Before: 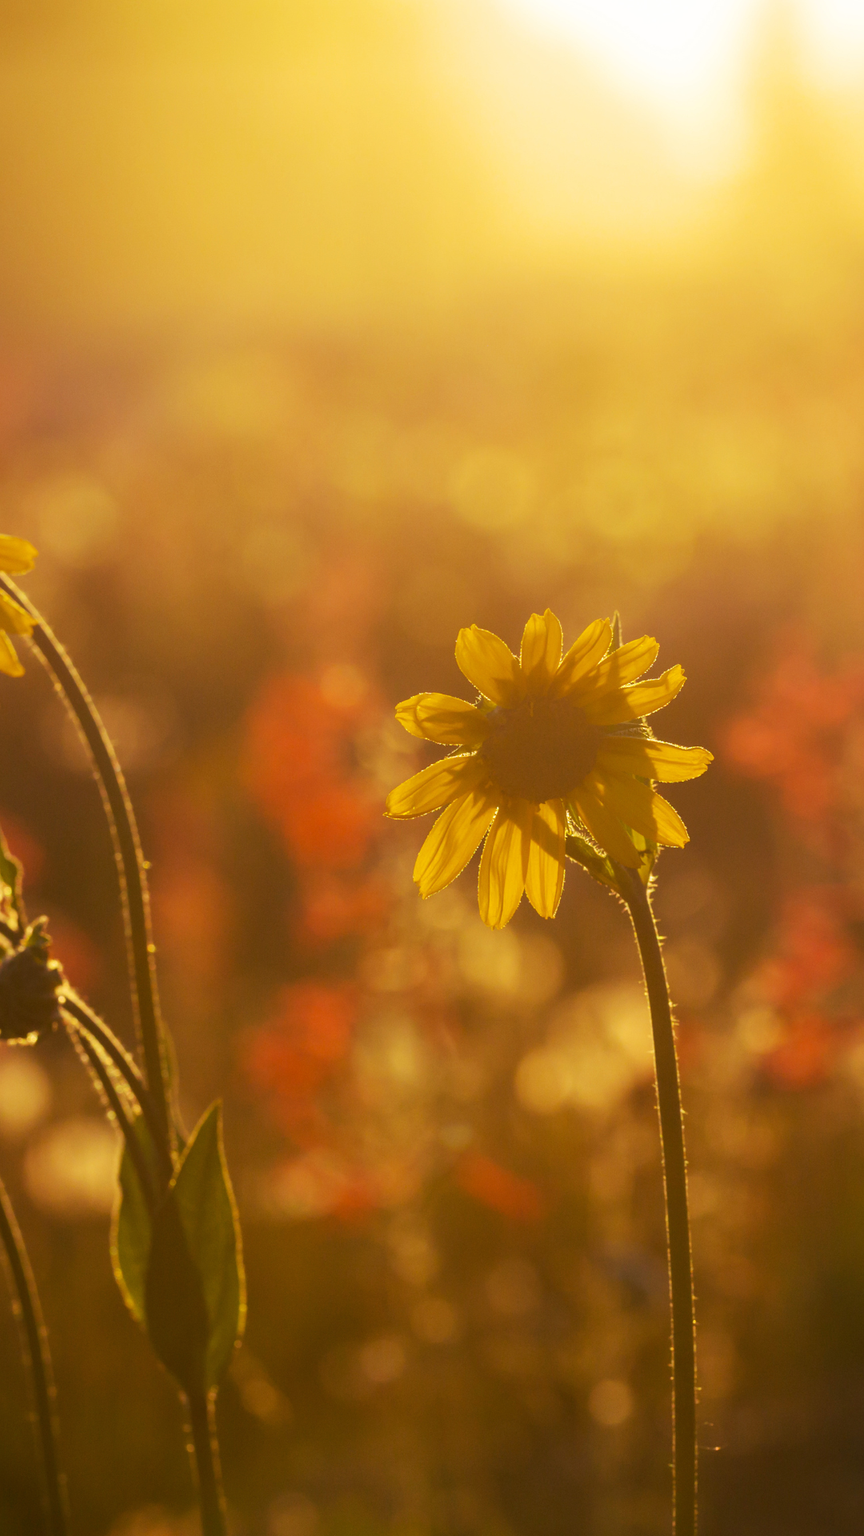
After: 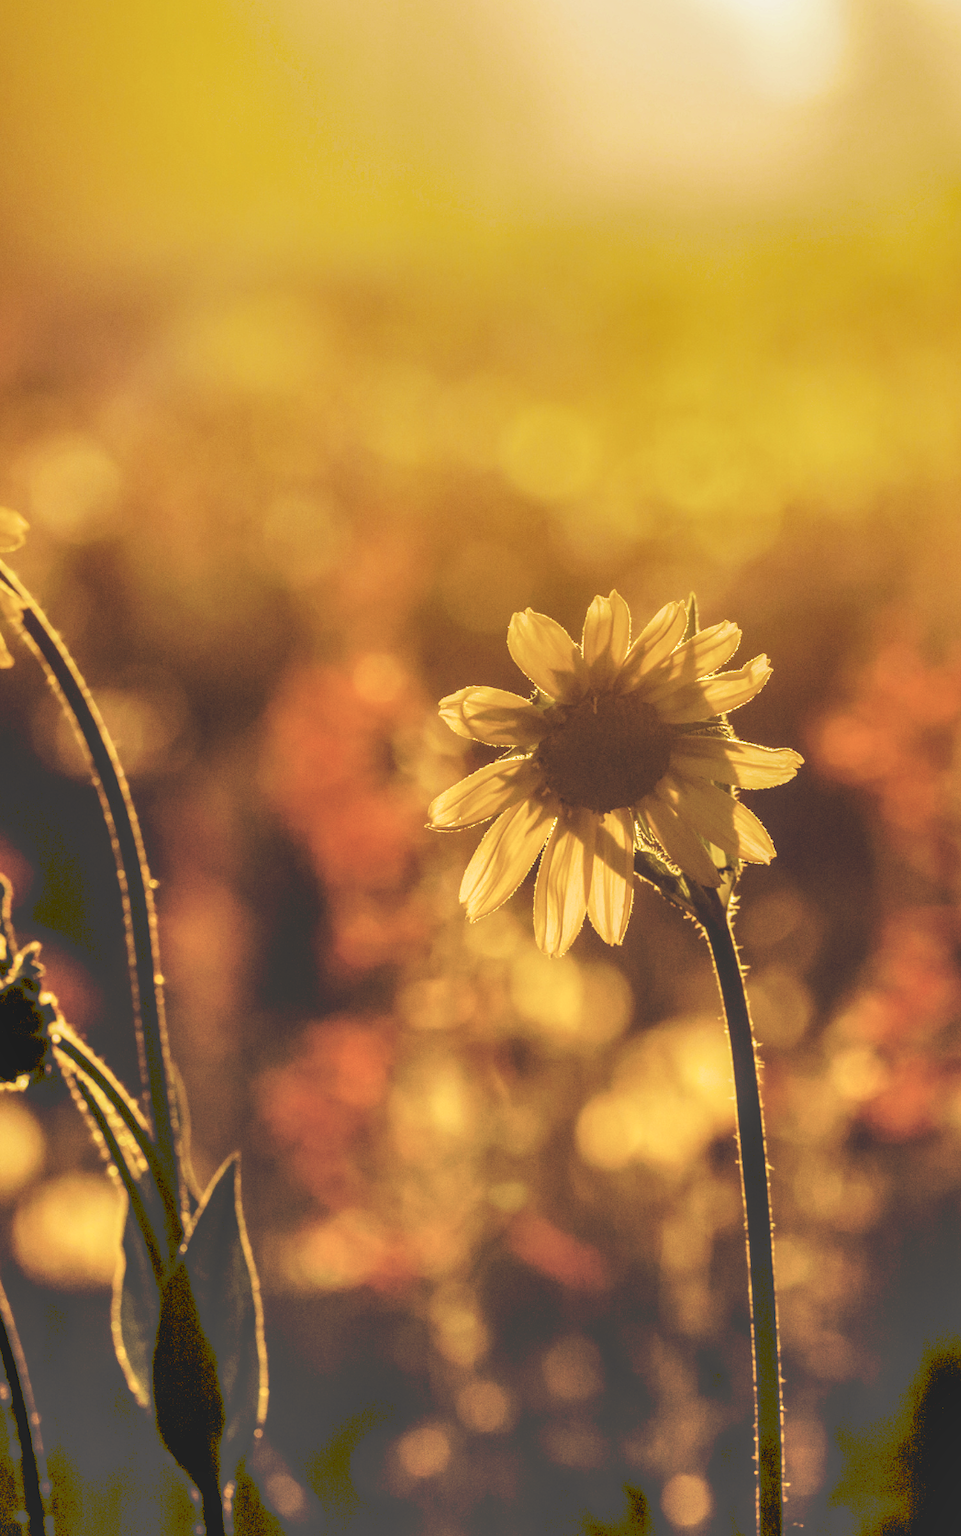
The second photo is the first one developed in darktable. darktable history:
crop: left 1.507%, top 6.147%, right 1.379%, bottom 6.637%
shadows and highlights: soften with gaussian
tone curve: curves: ch0 [(0, 0) (0.003, 0.277) (0.011, 0.277) (0.025, 0.279) (0.044, 0.282) (0.069, 0.286) (0.1, 0.289) (0.136, 0.294) (0.177, 0.318) (0.224, 0.345) (0.277, 0.379) (0.335, 0.425) (0.399, 0.481) (0.468, 0.542) (0.543, 0.594) (0.623, 0.662) (0.709, 0.731) (0.801, 0.792) (0.898, 0.851) (1, 1)], preserve colors none
filmic rgb: black relative exposure -5 EV, white relative exposure 3.5 EV, hardness 3.19, contrast 1.4, highlights saturation mix -50%
color balance: lift [1, 1, 0.999, 1.001], gamma [1, 1.003, 1.005, 0.995], gain [1, 0.992, 0.988, 1.012], contrast 5%, output saturation 110%
rgb levels: levels [[0.034, 0.472, 0.904], [0, 0.5, 1], [0, 0.5, 1]]
local contrast: highlights 25%, detail 150%
velvia: on, module defaults
